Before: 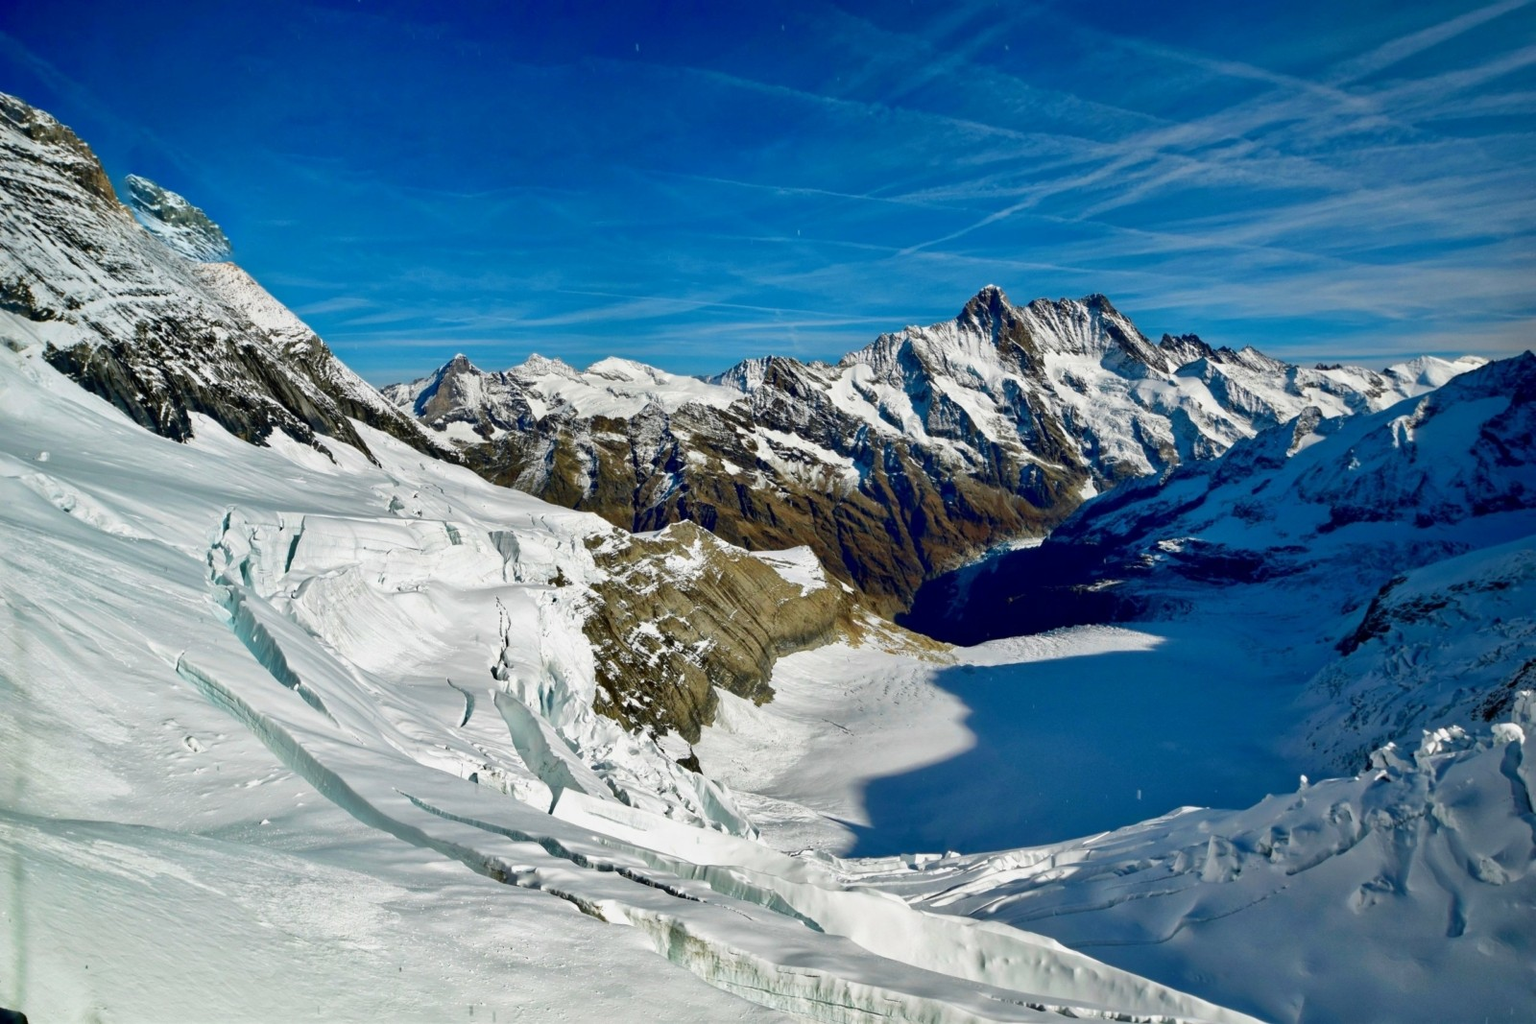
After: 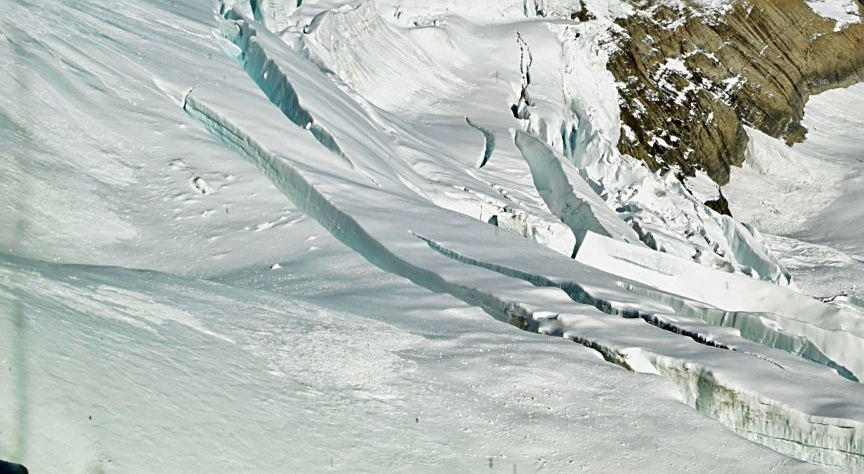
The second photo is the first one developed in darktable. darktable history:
crop and rotate: top 55.339%, right 45.946%, bottom 0.188%
sharpen: on, module defaults
